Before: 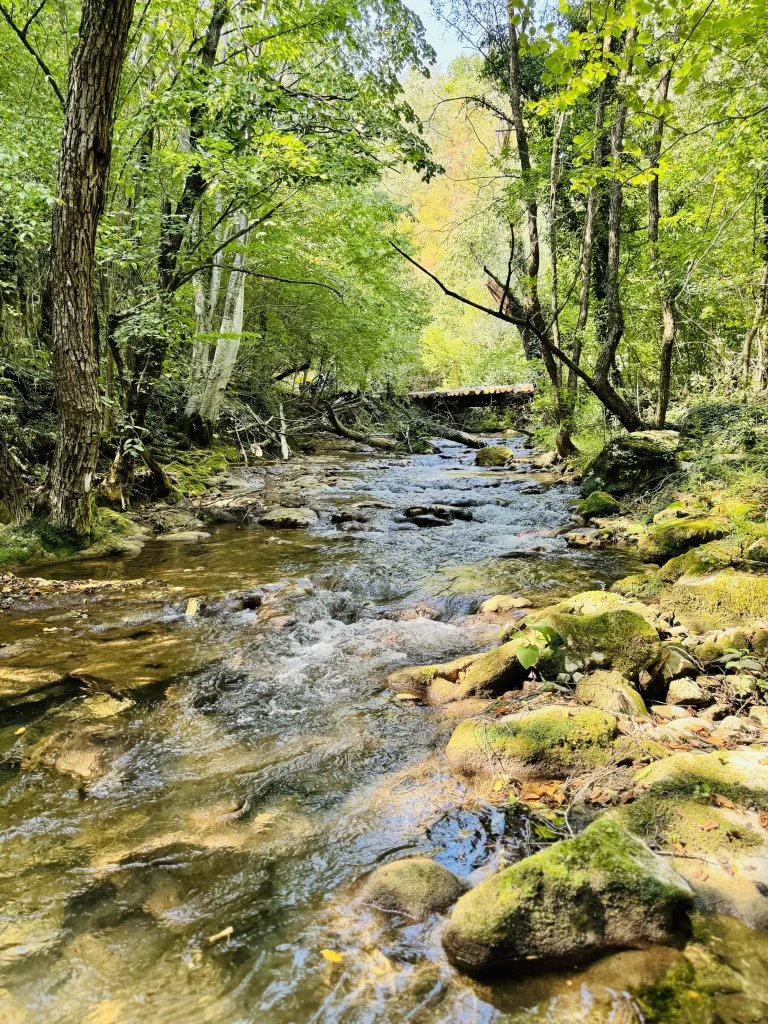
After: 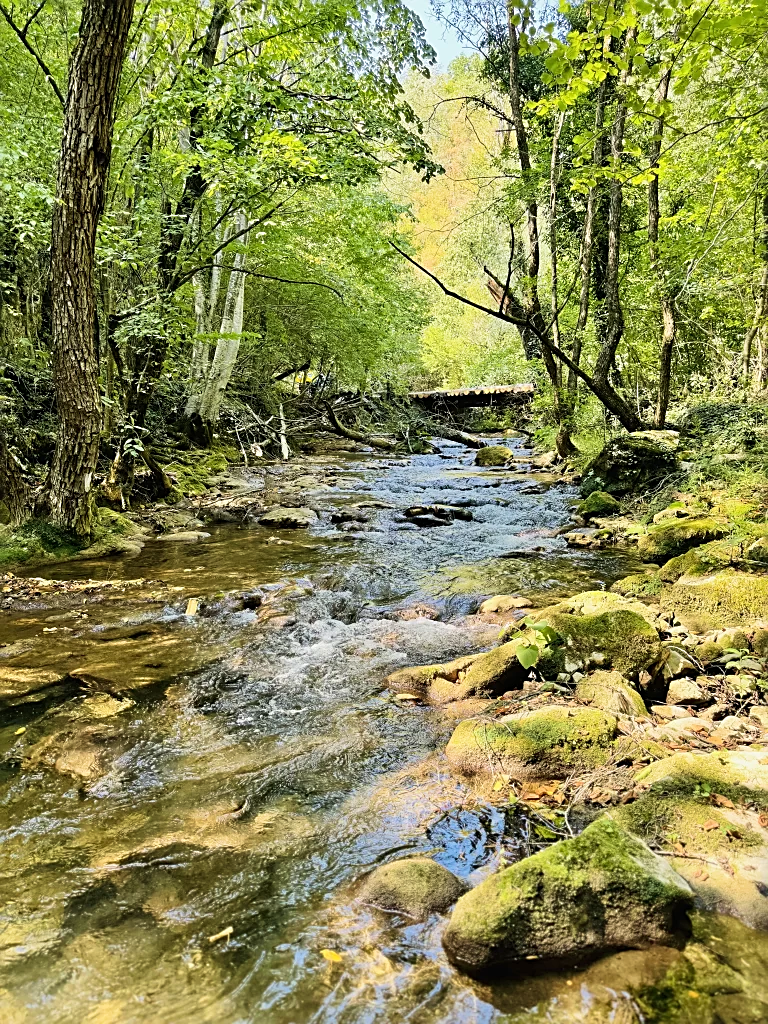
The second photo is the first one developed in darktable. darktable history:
sharpen: on, module defaults
velvia: on, module defaults
